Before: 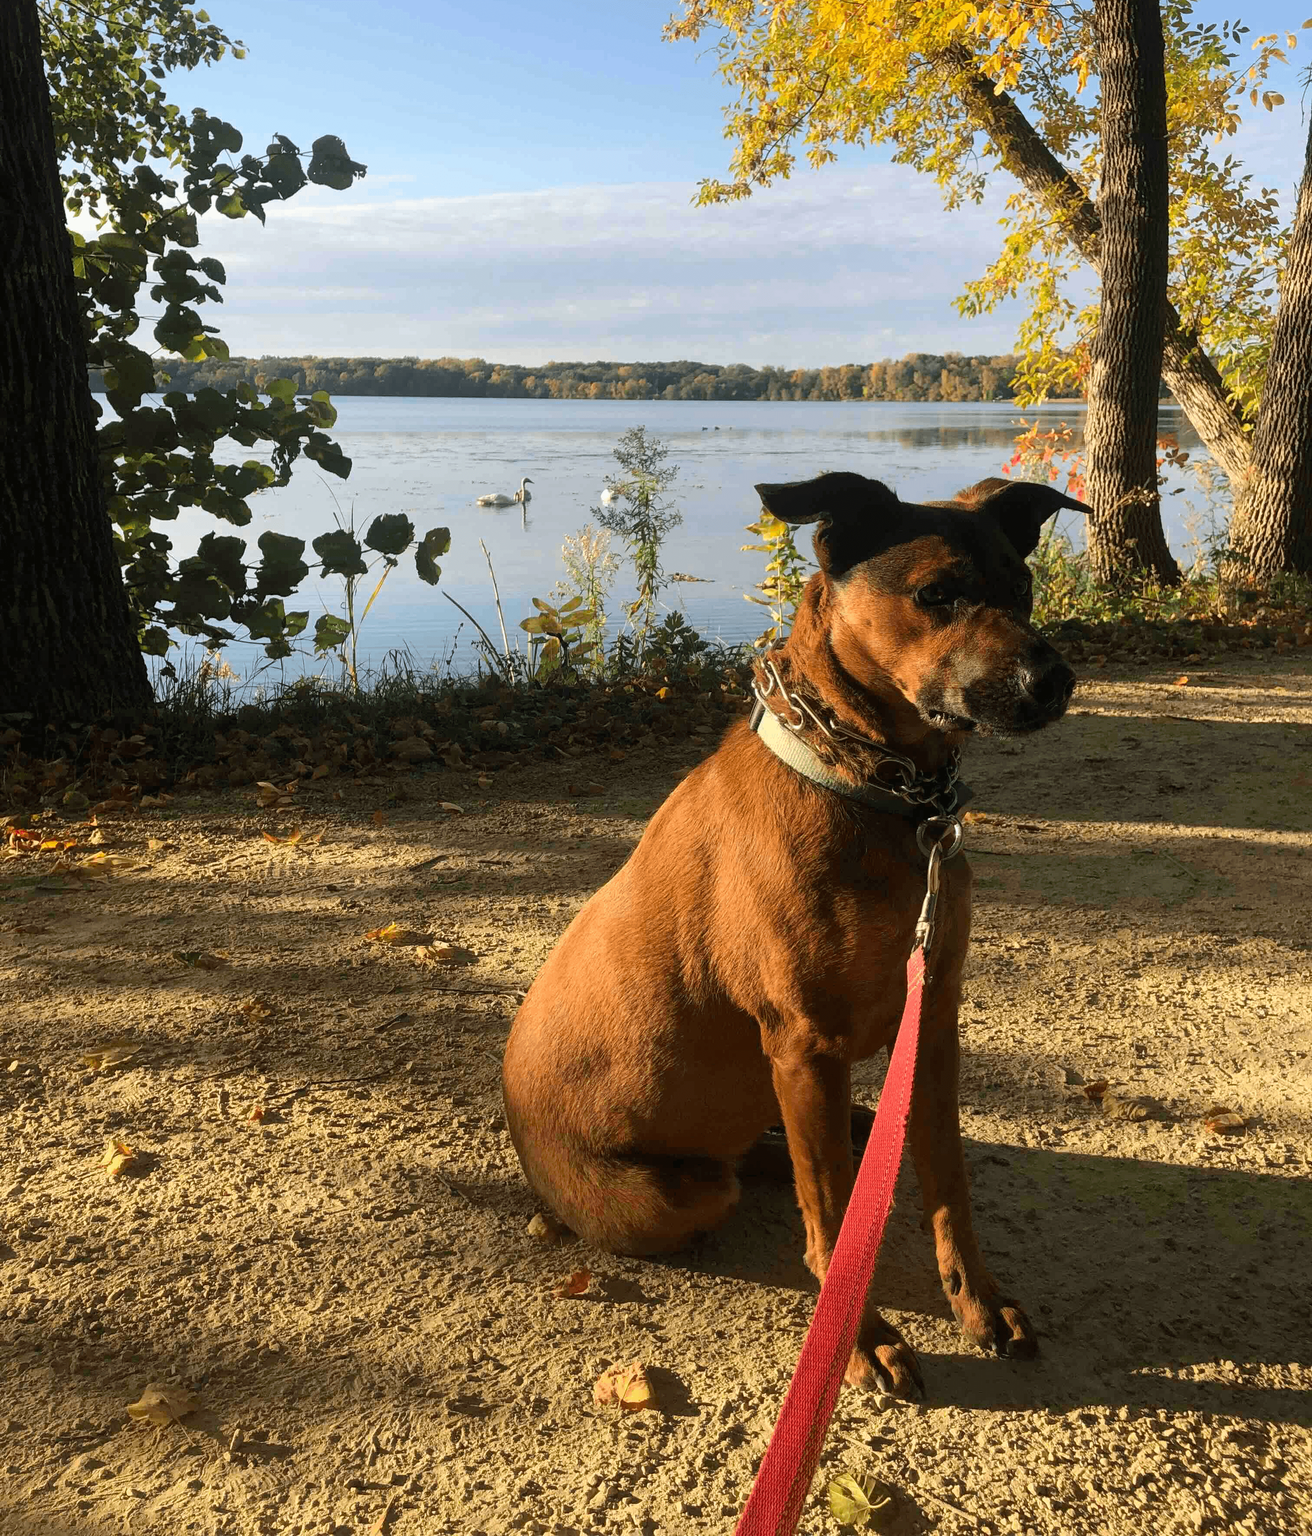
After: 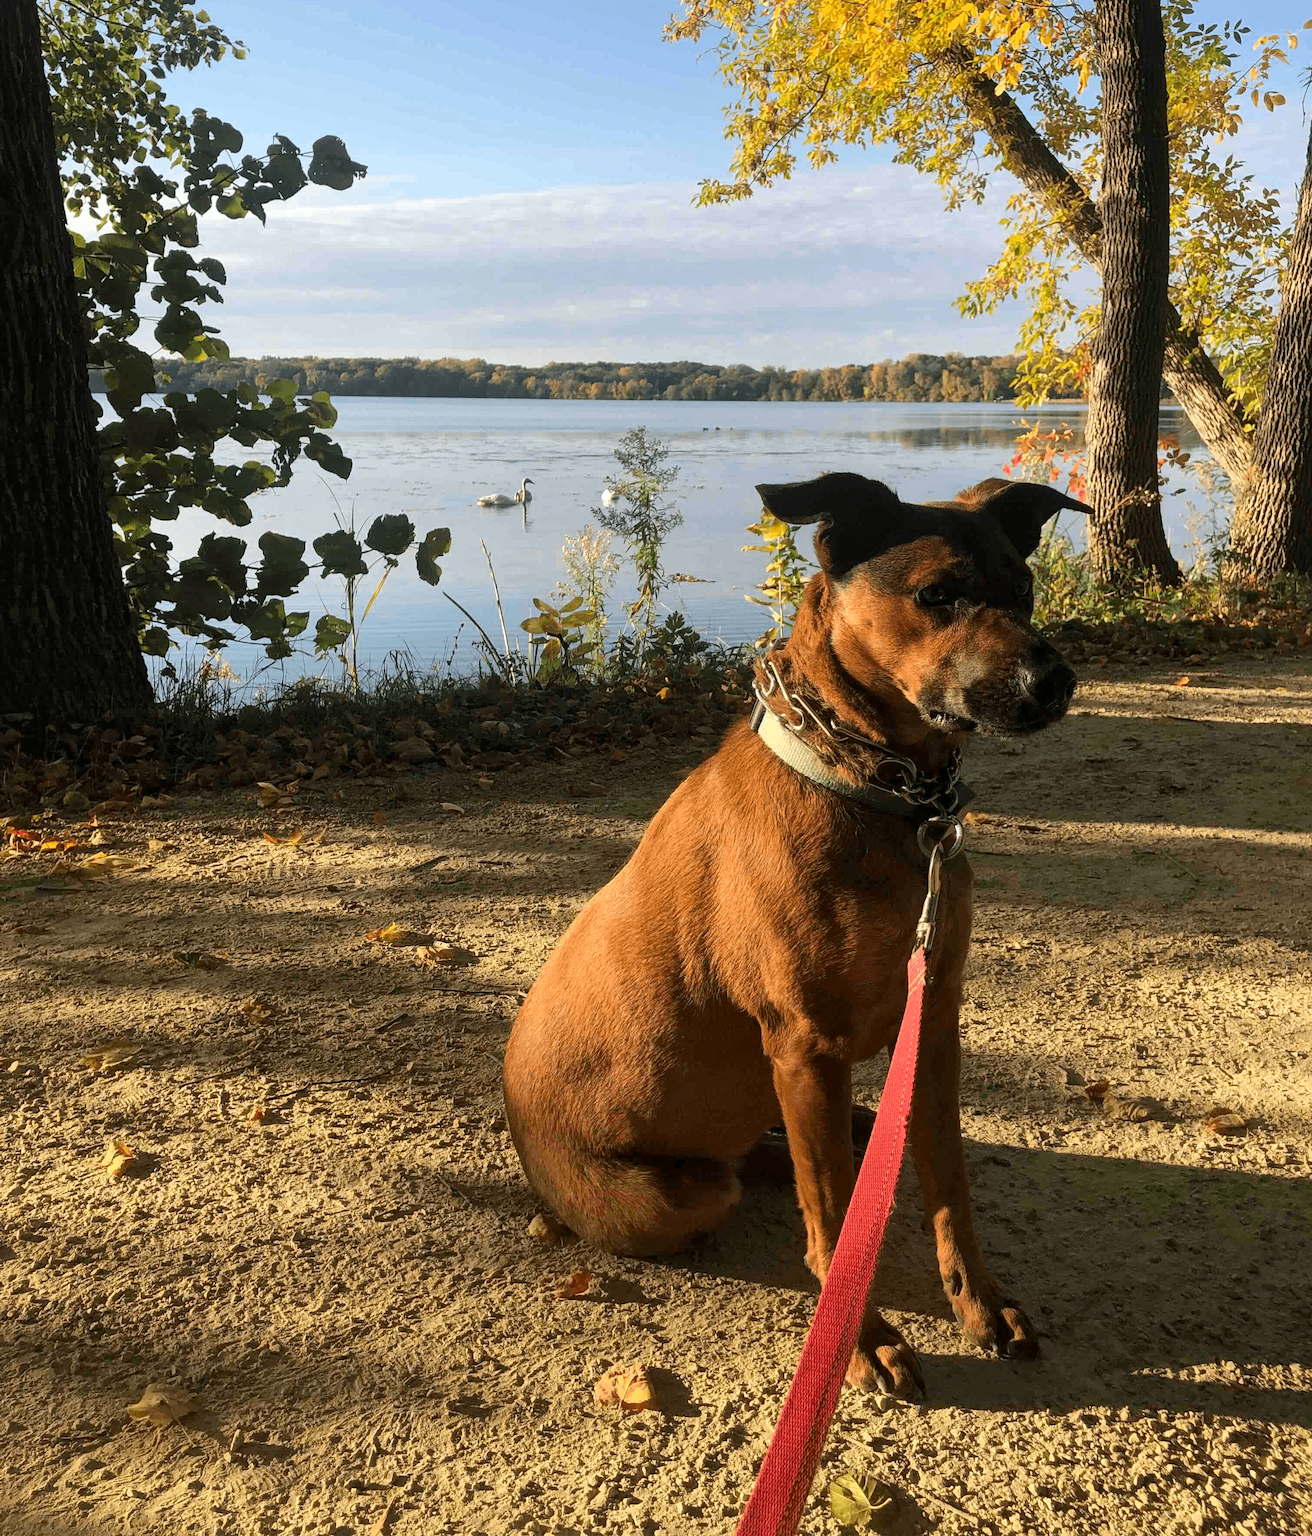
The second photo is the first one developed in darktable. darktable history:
local contrast: mode bilateral grid, contrast 19, coarseness 50, detail 119%, midtone range 0.2
tone equalizer: edges refinement/feathering 500, mask exposure compensation -1.57 EV, preserve details no
